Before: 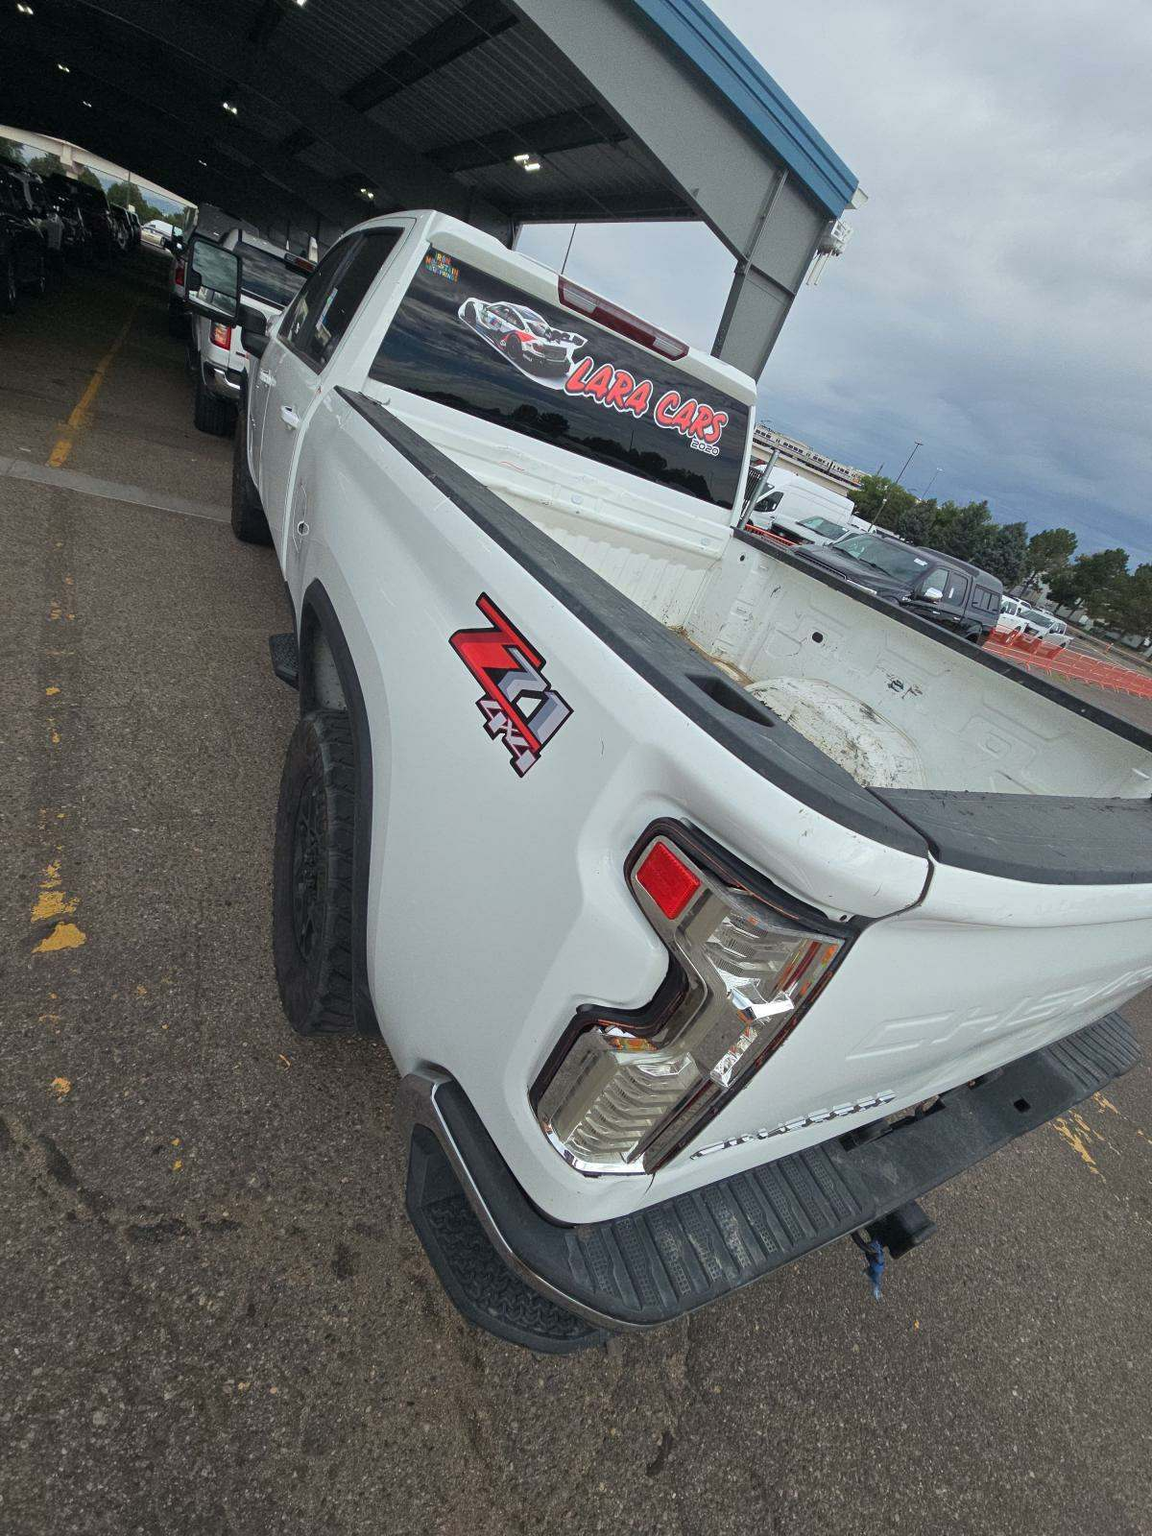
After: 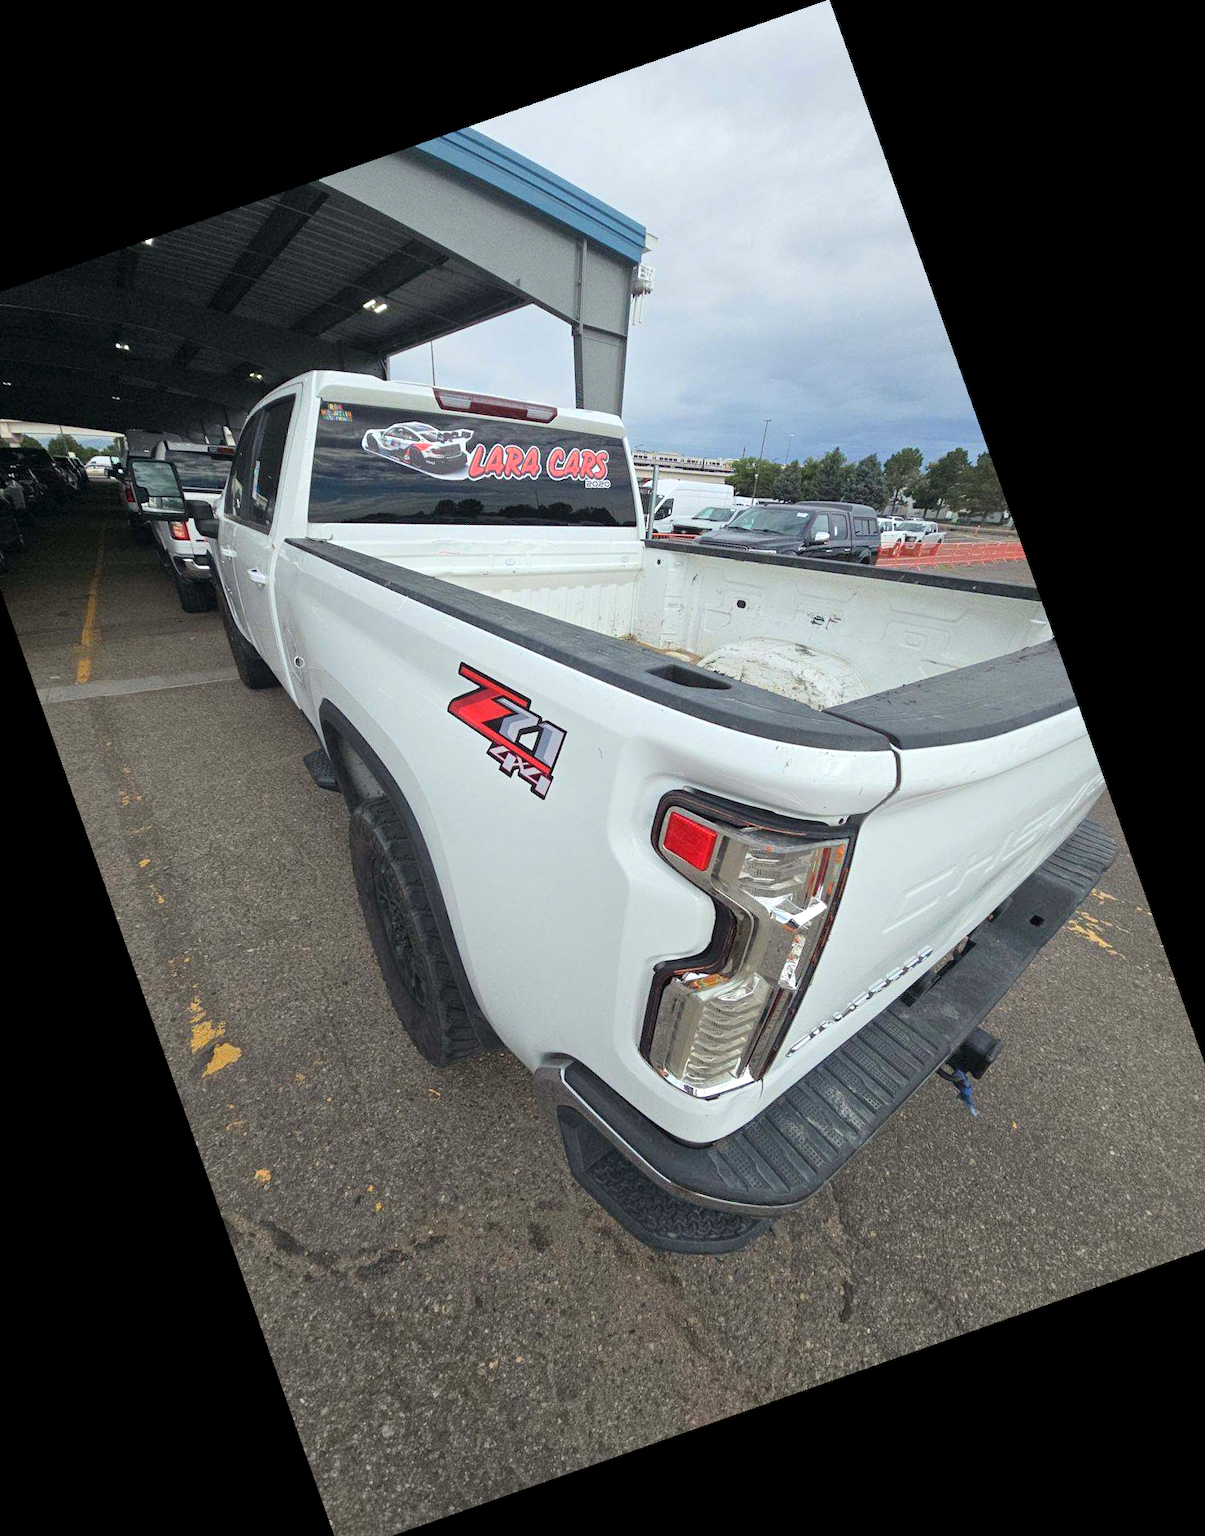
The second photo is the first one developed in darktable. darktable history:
crop and rotate: angle 19.43°, left 6.812%, right 4.125%, bottom 1.087%
tone curve: curves: ch0 [(0, 0) (0.641, 0.691) (1, 1)]
exposure: exposure 0.29 EV, compensate highlight preservation false
